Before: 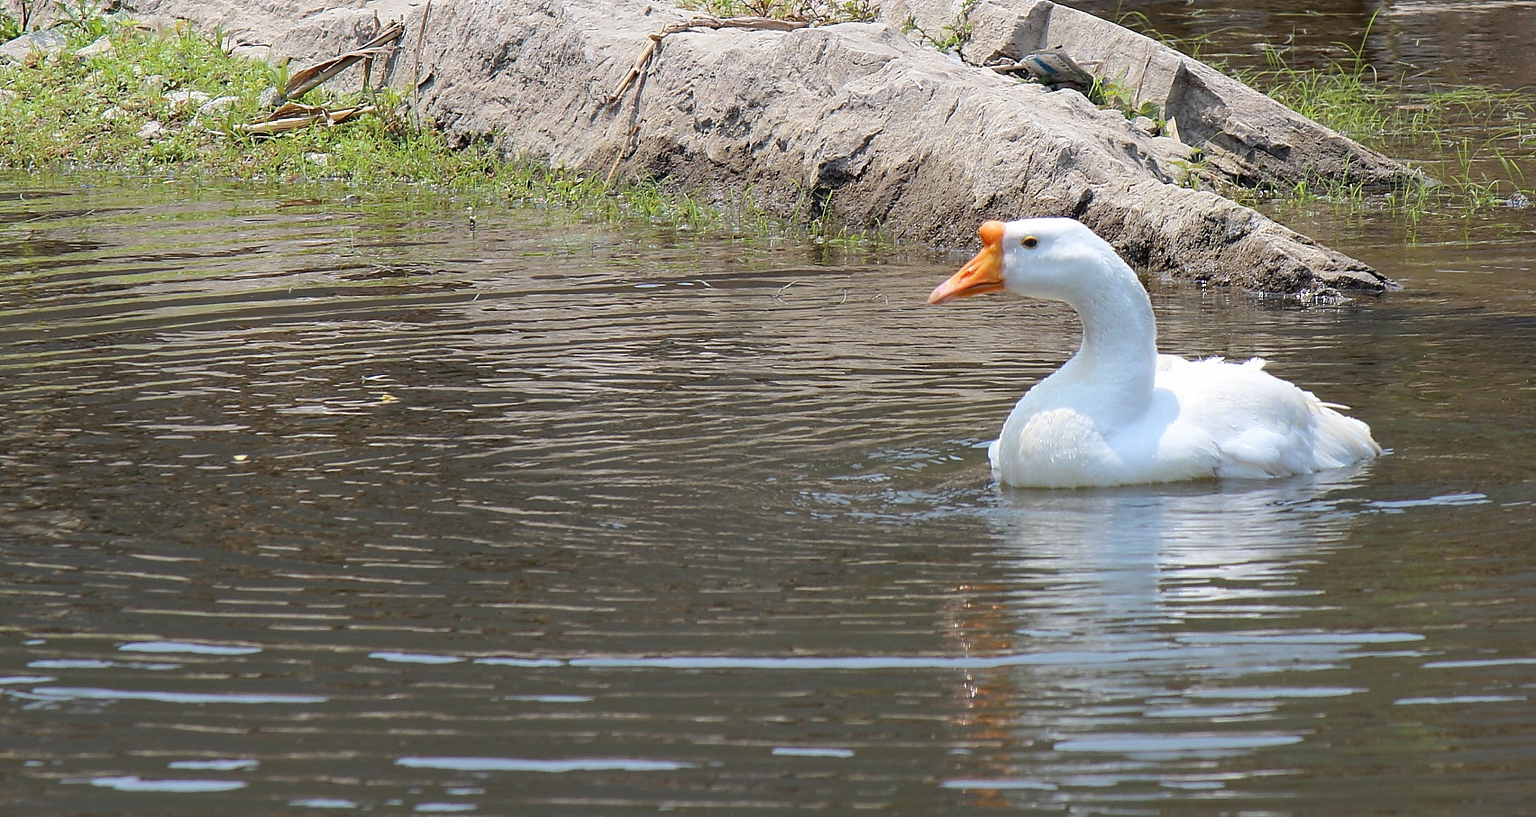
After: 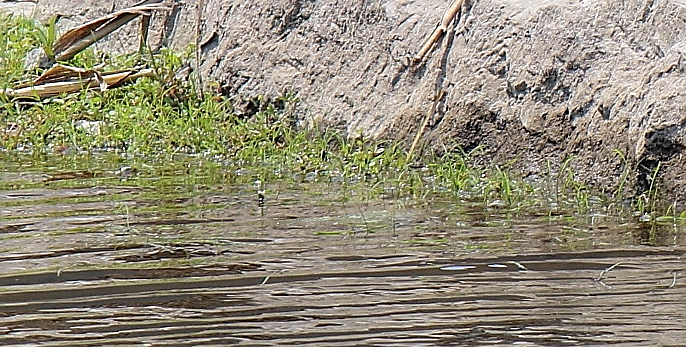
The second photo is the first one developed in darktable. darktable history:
local contrast: on, module defaults
sharpen: on, module defaults
crop: left 15.481%, top 5.427%, right 44.261%, bottom 56.253%
